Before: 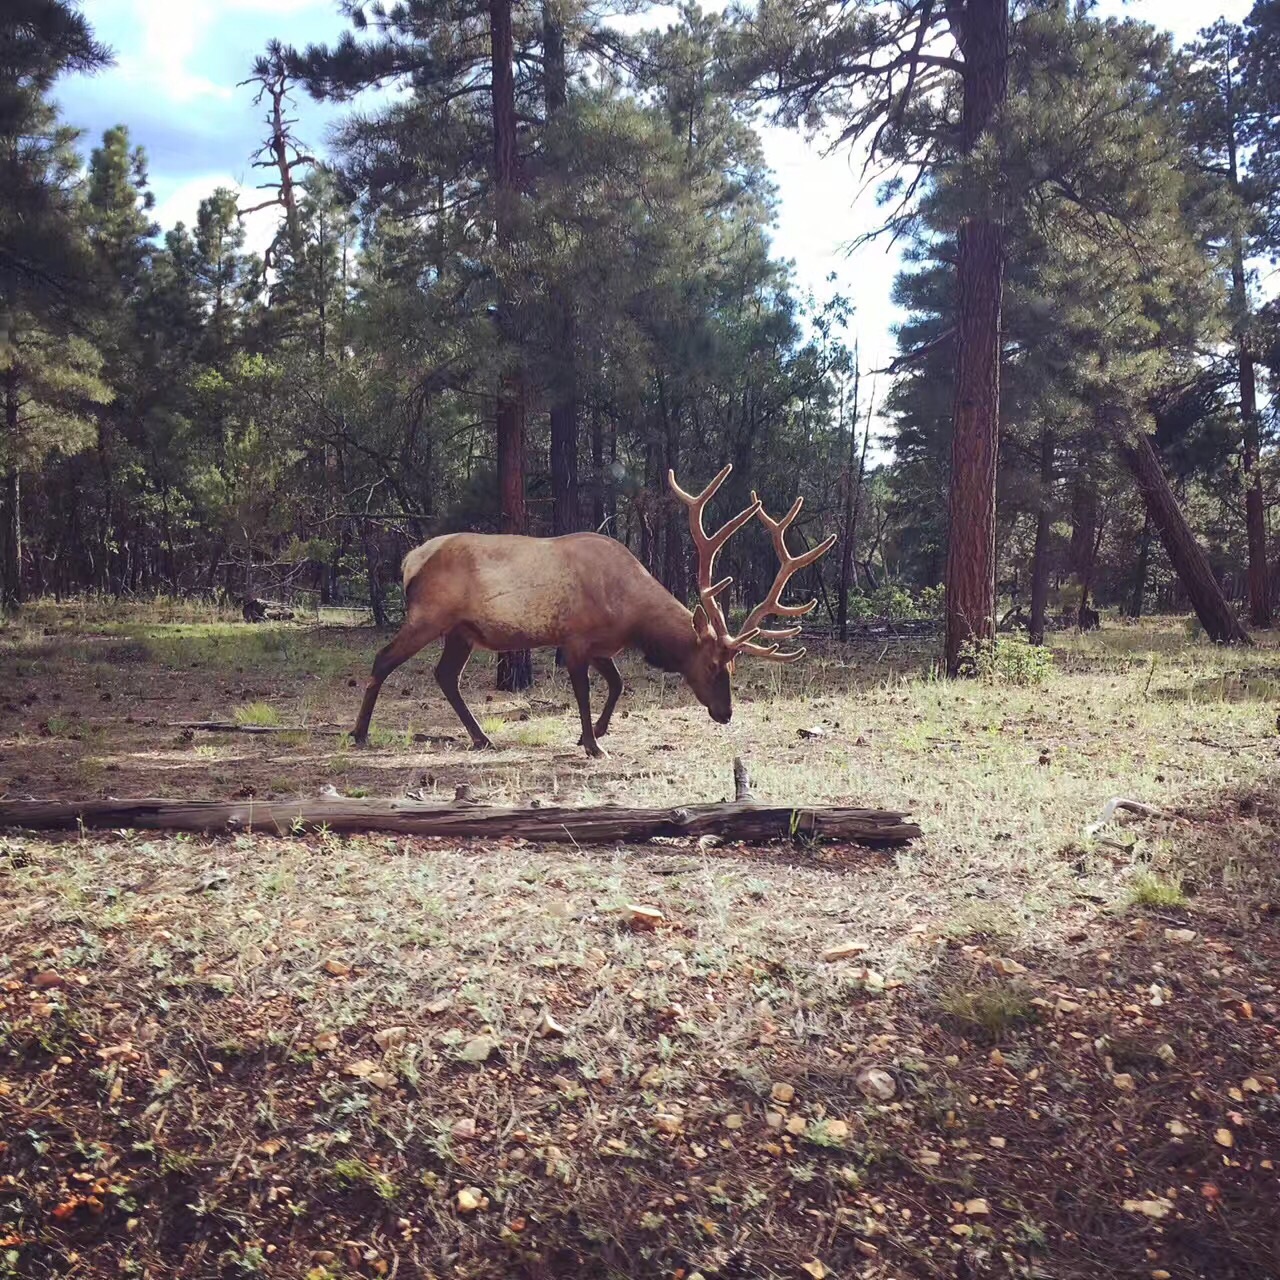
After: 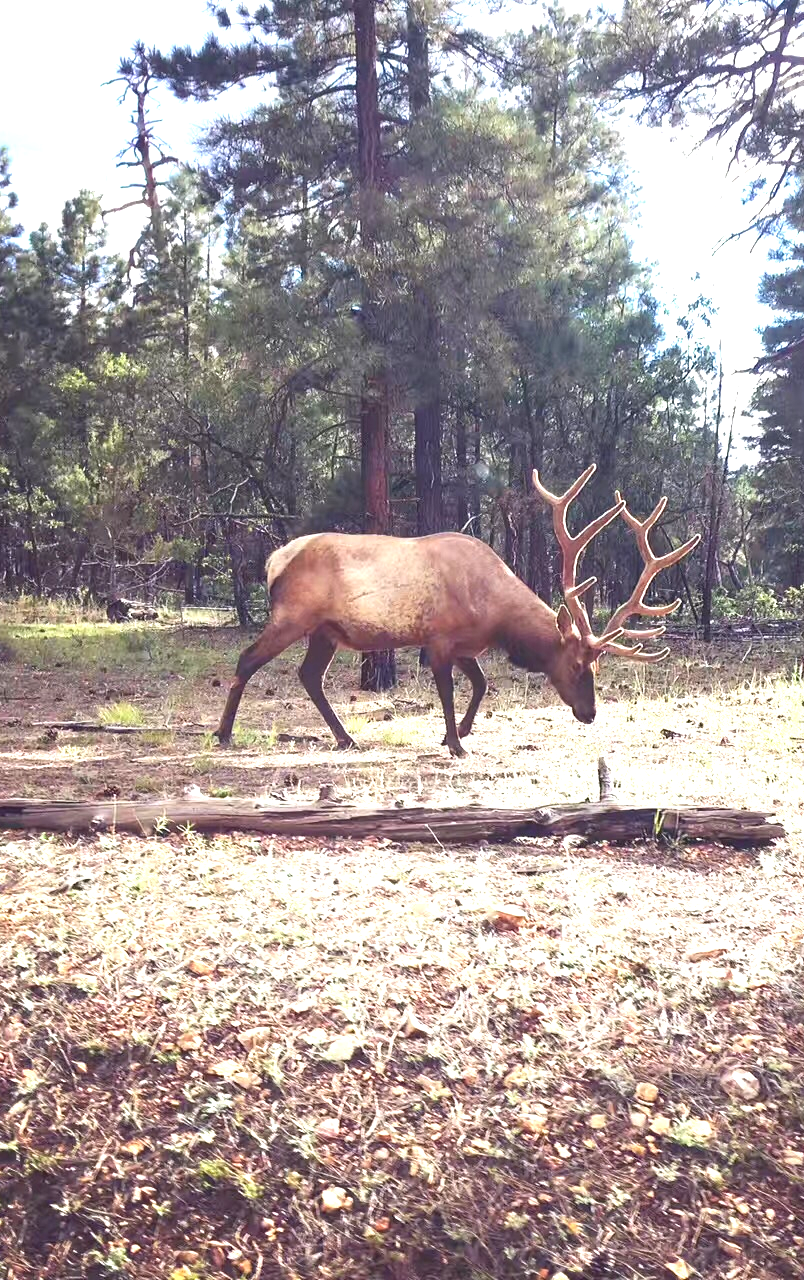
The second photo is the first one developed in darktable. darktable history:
crop: left 10.644%, right 26.528%
exposure: black level correction 0, exposure 1.2 EV, compensate highlight preservation false
